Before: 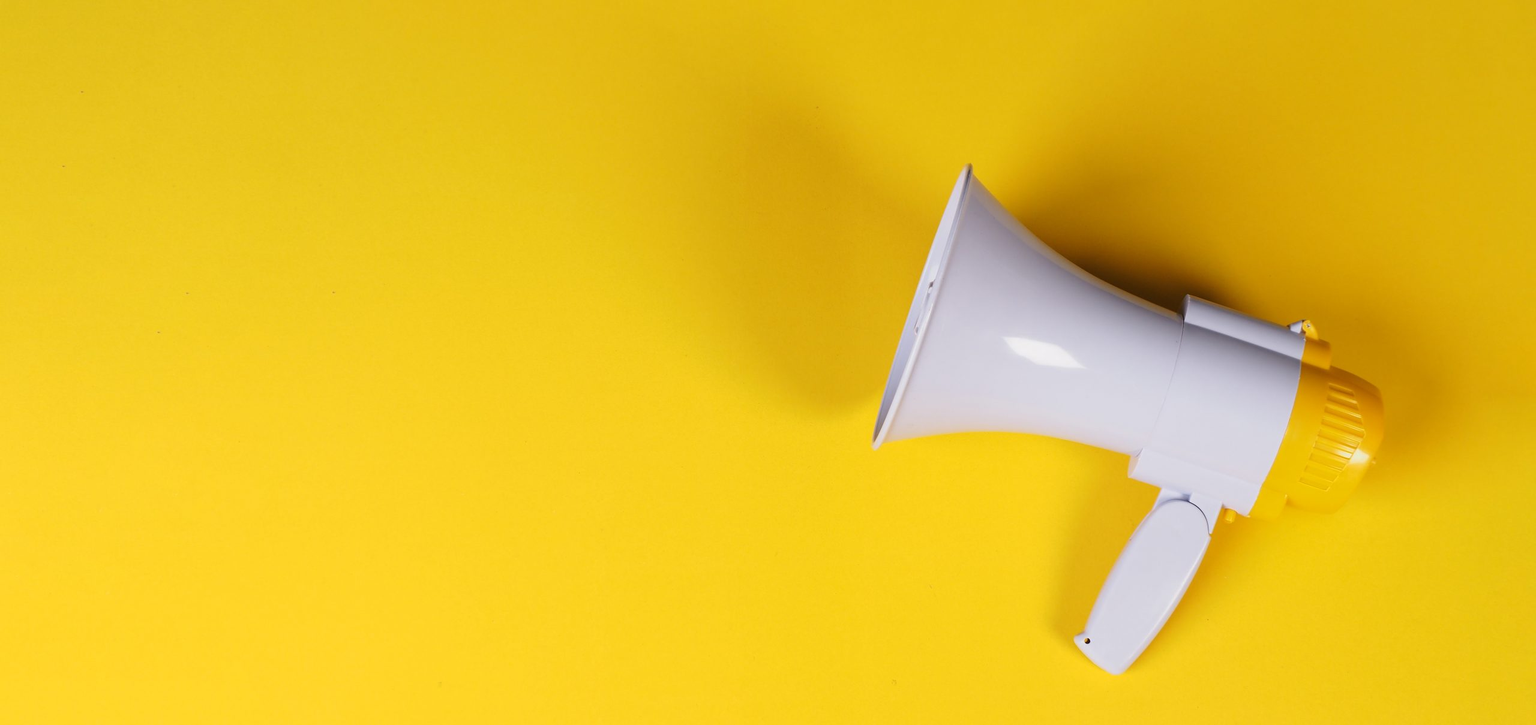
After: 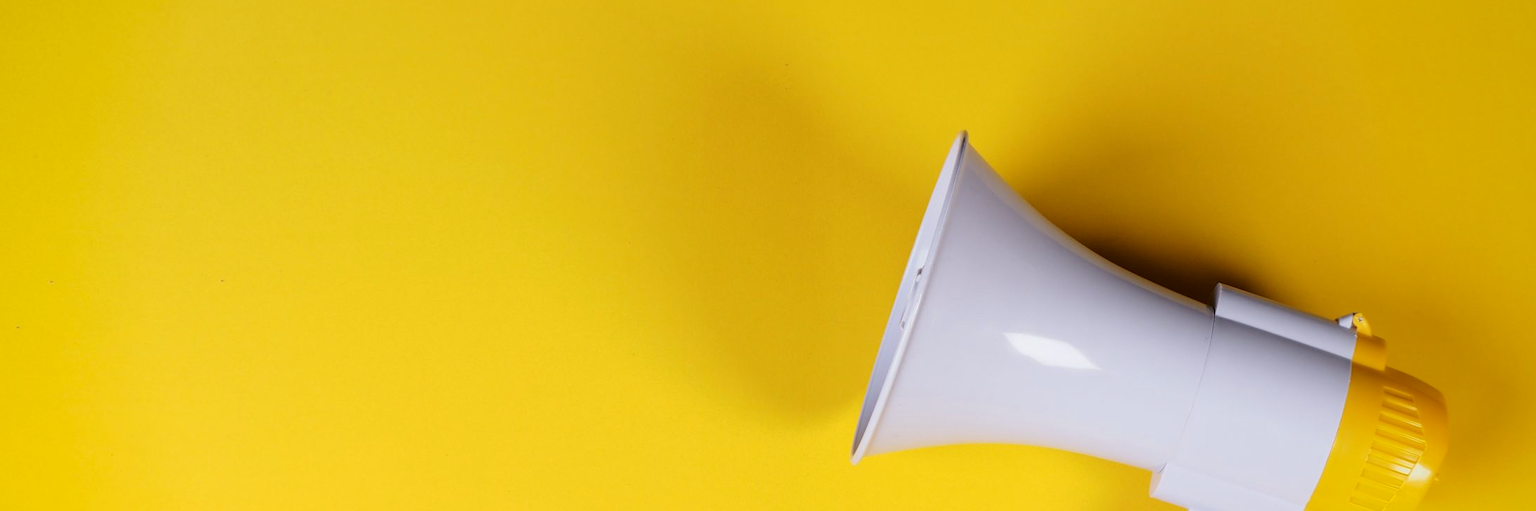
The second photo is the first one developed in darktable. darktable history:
fill light: exposure -2 EV, width 8.6
white balance: red 0.988, blue 1.017
vignetting: brightness -0.233, saturation 0.141
crop and rotate: left 9.345%, top 7.22%, right 4.982%, bottom 32.331%
